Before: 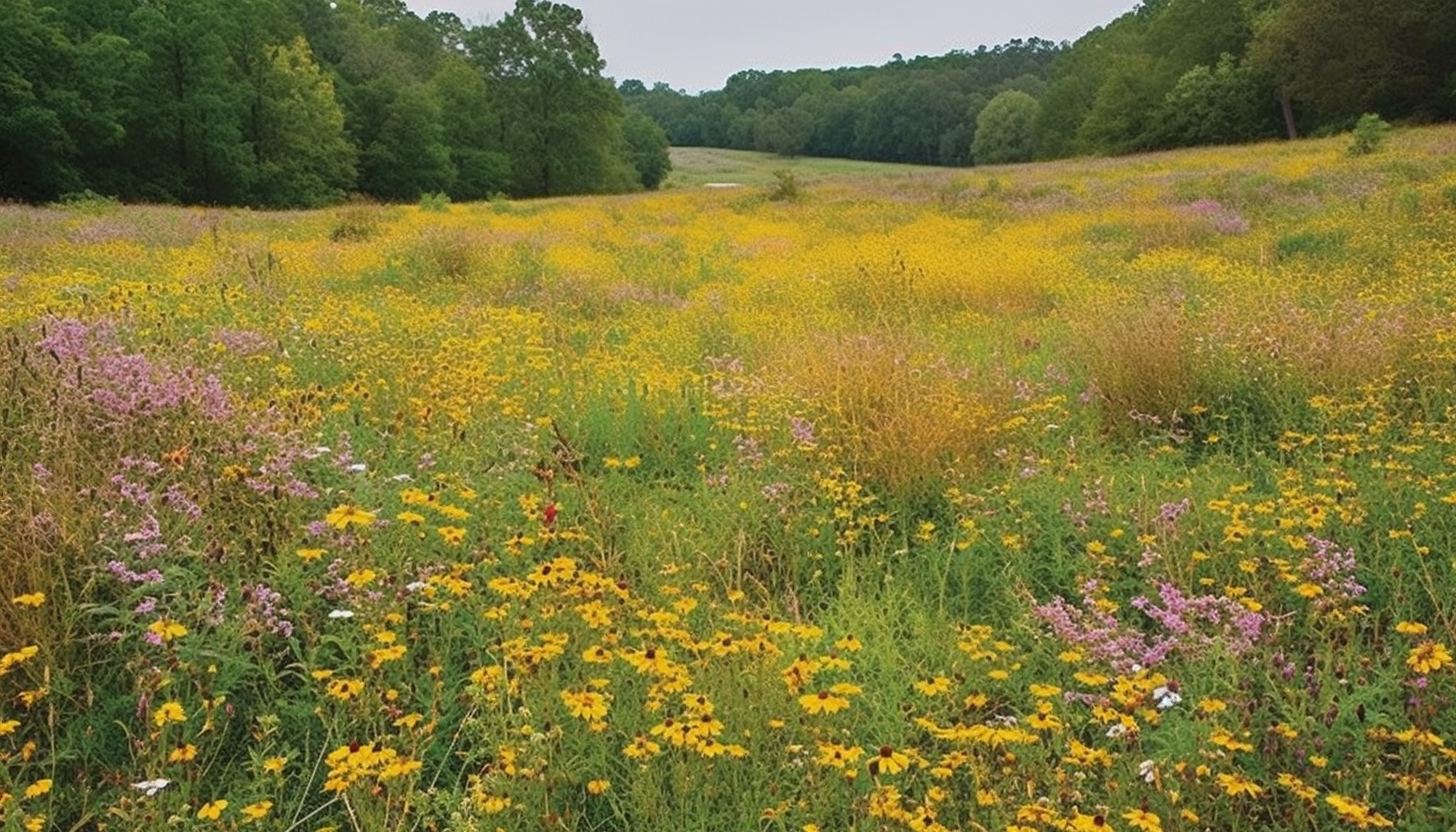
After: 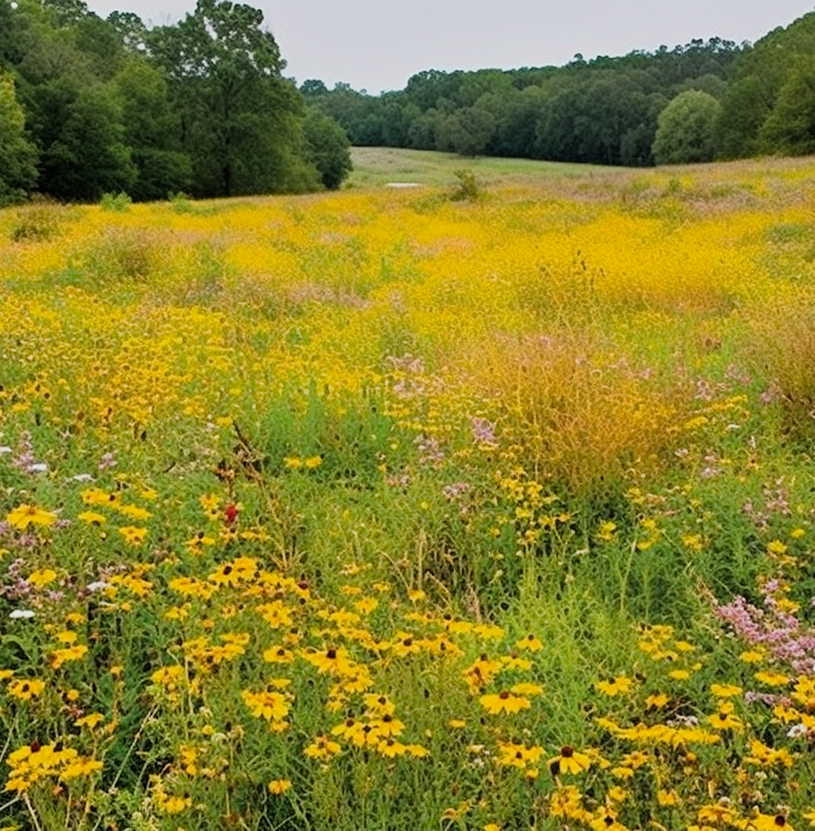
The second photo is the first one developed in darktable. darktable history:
color balance rgb: linear chroma grading › global chroma 15.092%, perceptual saturation grading › global saturation -2.447%, perceptual saturation grading › highlights -7.856%, perceptual saturation grading › mid-tones 8.605%, perceptual saturation grading › shadows 5.182%, perceptual brilliance grading › global brilliance 1.538%, perceptual brilliance grading › highlights 7.448%, perceptual brilliance grading › shadows -3.582%
crop: left 21.913%, right 22.055%, bottom 0.008%
filmic rgb: black relative exposure -5.02 EV, white relative exposure 3.95 EV, hardness 2.89, contrast 1.184, highlights saturation mix -31.18%
